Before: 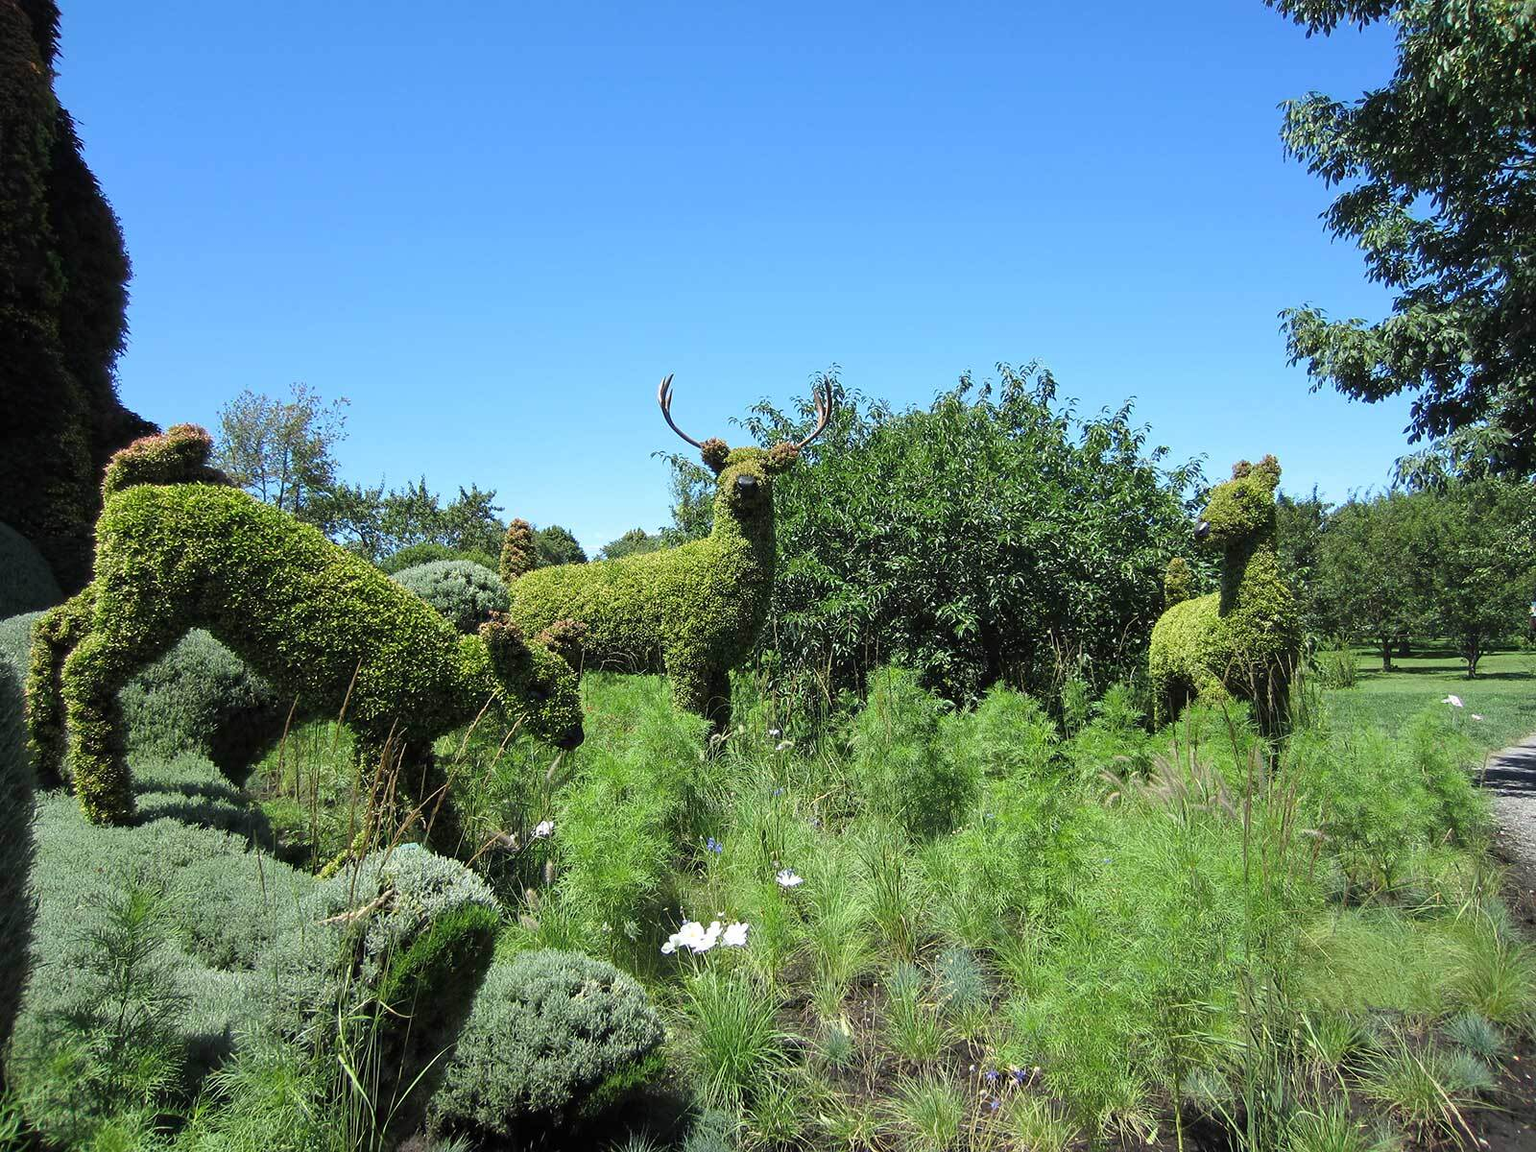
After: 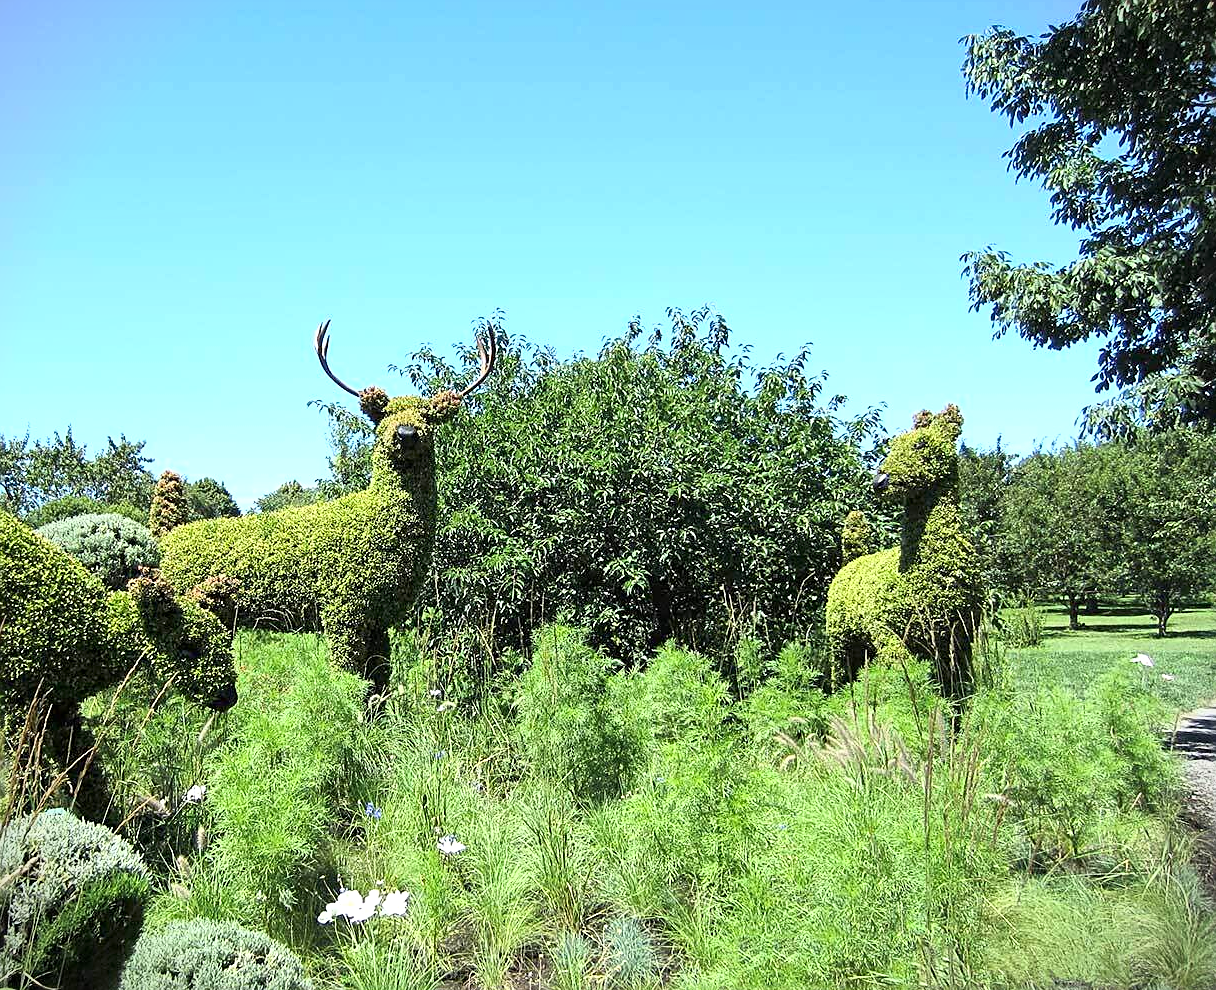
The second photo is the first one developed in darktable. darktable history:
crop: left 23.203%, top 5.858%, bottom 11.627%
vignetting: fall-off start 99.81%, brightness -0.575
local contrast: mode bilateral grid, contrast 26, coarseness 51, detail 123%, midtone range 0.2
tone equalizer: mask exposure compensation -0.512 EV
sharpen: on, module defaults
shadows and highlights: shadows -29.25, highlights 29.45, highlights color adjustment 89.17%
base curve: curves: ch0 [(0, 0) (0.557, 0.834) (1, 1)]
